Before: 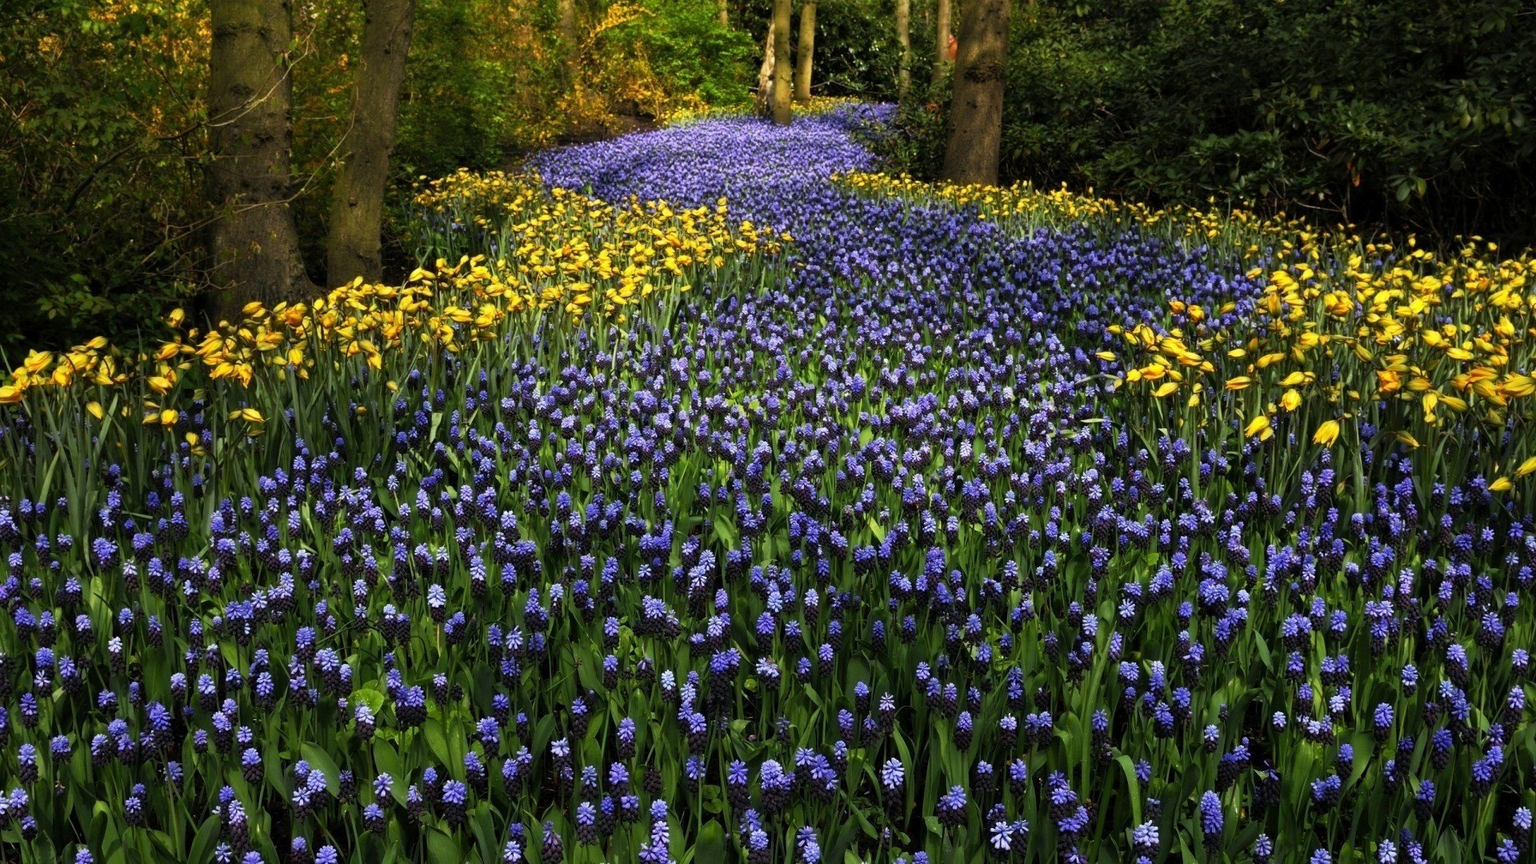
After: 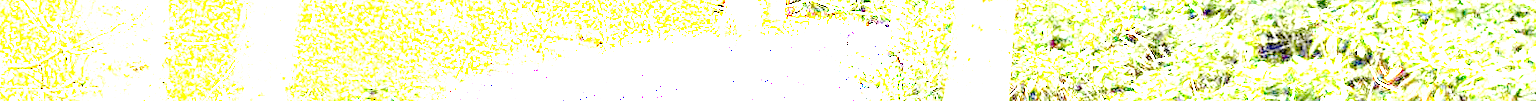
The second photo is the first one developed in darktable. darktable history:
crop and rotate: left 9.644%, top 9.491%, right 6.021%, bottom 80.509%
exposure: exposure 8 EV, compensate highlight preservation false
